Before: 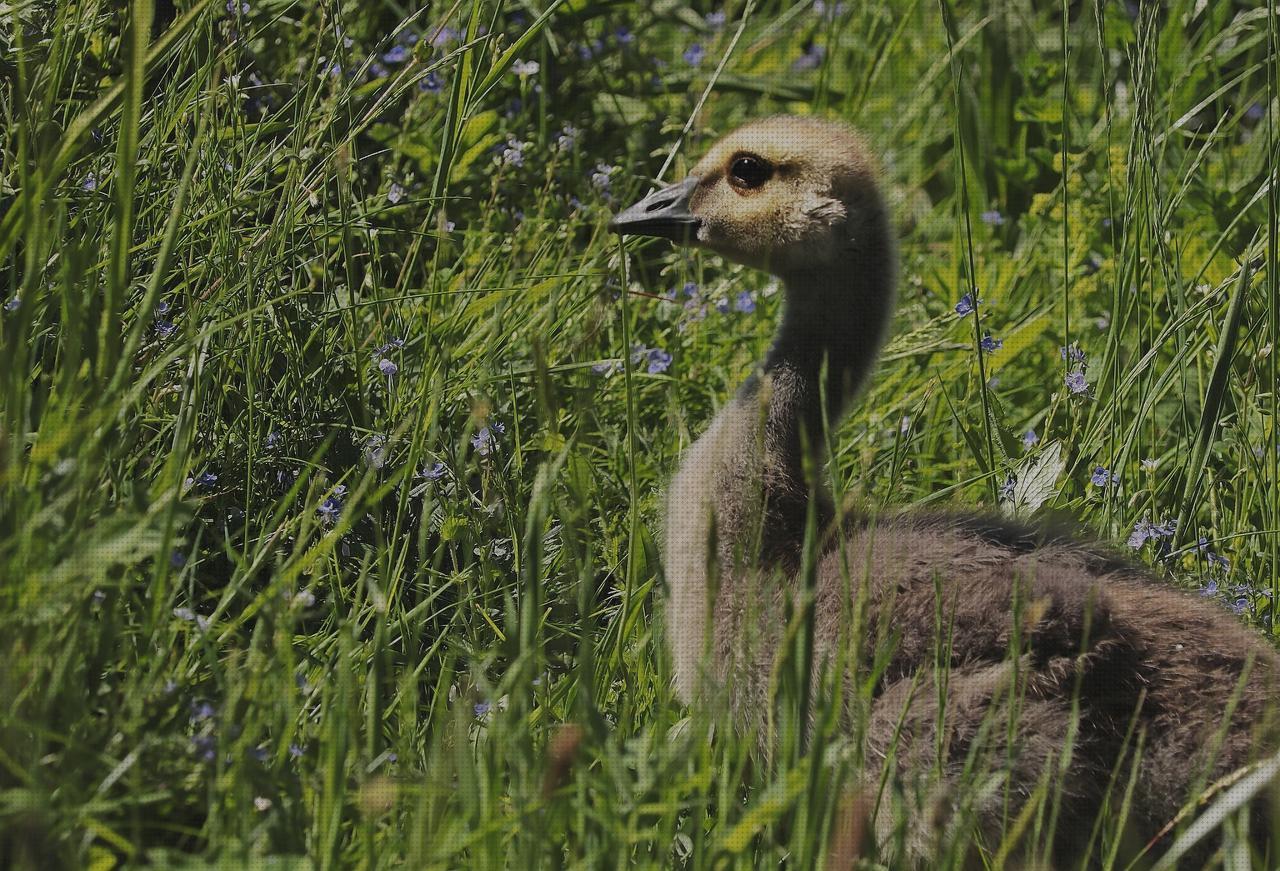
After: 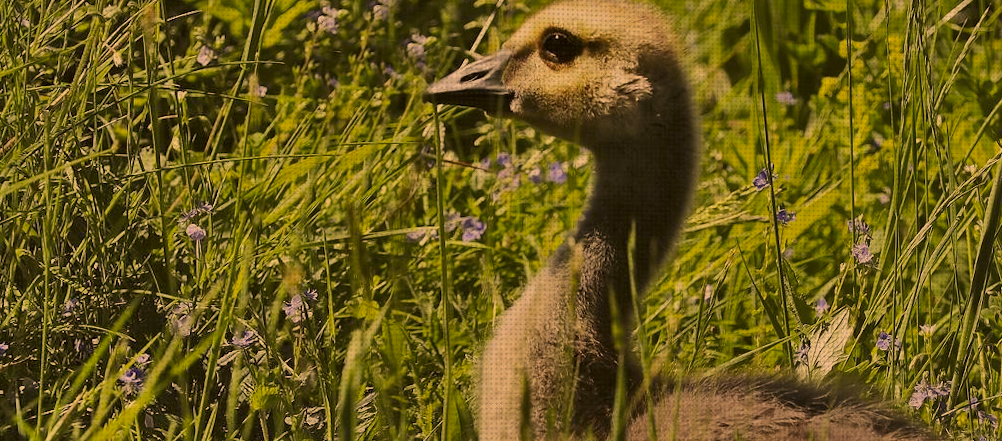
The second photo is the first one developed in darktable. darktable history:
crop: left 18.38%, top 11.092%, right 2.134%, bottom 33.217%
rotate and perspective: rotation -0.013°, lens shift (vertical) -0.027, lens shift (horizontal) 0.178, crop left 0.016, crop right 0.989, crop top 0.082, crop bottom 0.918
shadows and highlights: shadows color adjustment 97.66%, soften with gaussian
local contrast: mode bilateral grid, contrast 20, coarseness 50, detail 130%, midtone range 0.2
color correction: highlights a* 17.94, highlights b* 35.39, shadows a* 1.48, shadows b* 6.42, saturation 1.01
